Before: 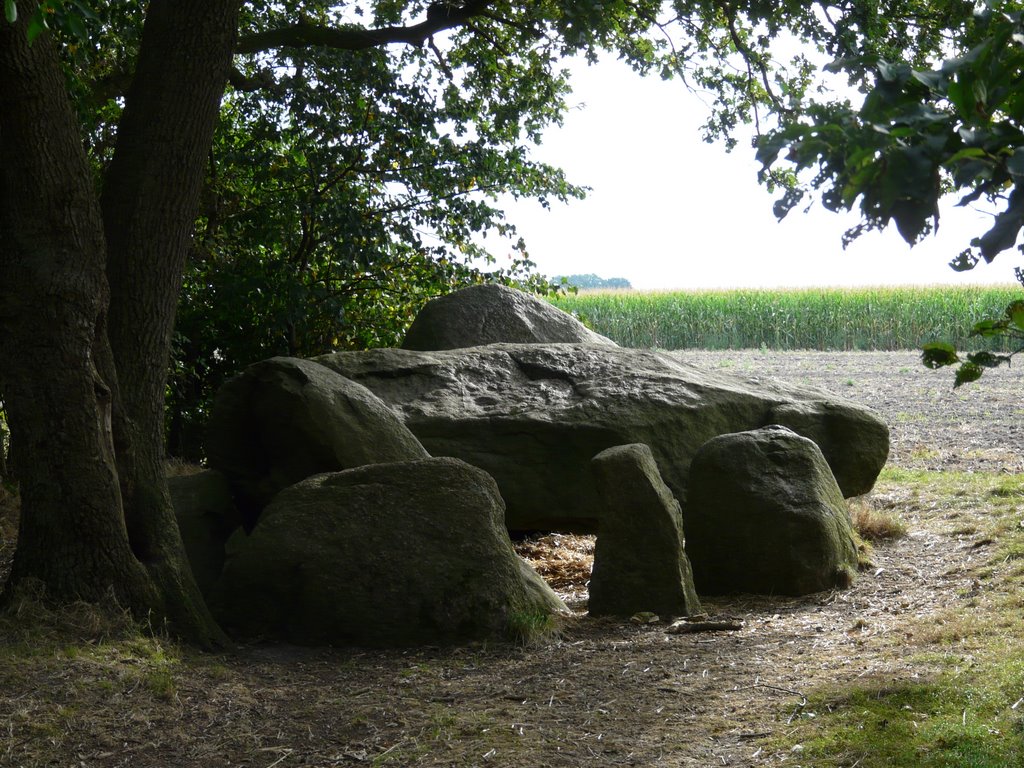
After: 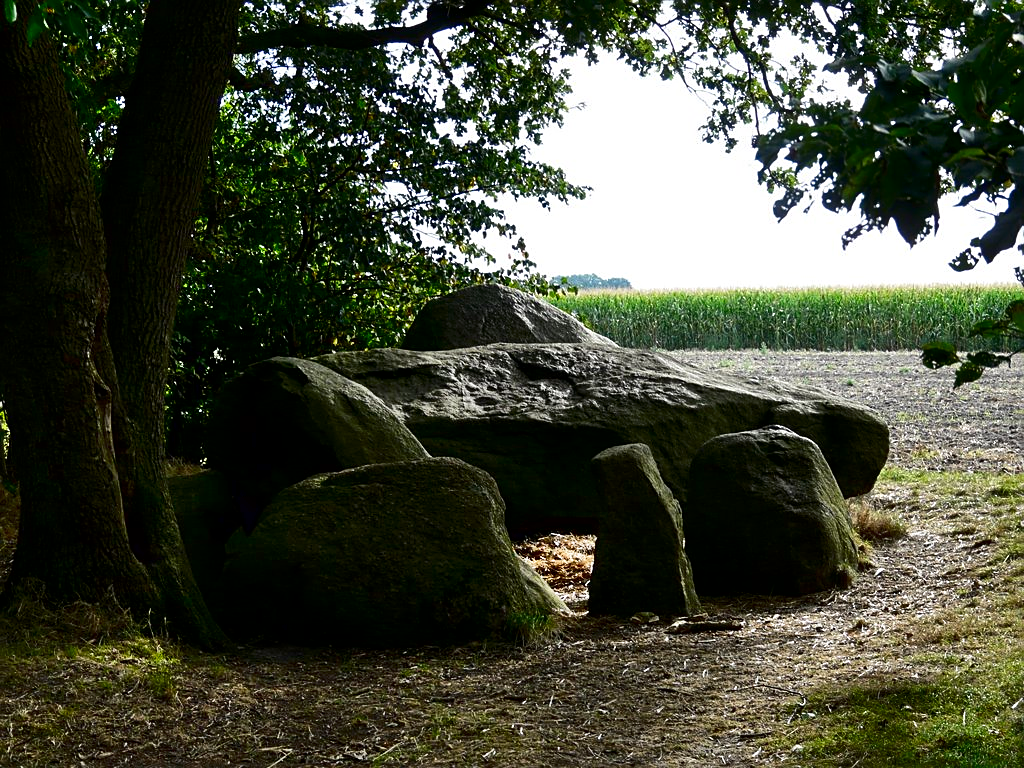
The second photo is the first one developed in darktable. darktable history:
local contrast: mode bilateral grid, contrast 20, coarseness 51, detail 120%, midtone range 0.2
shadows and highlights: shadows 51.77, highlights -28.27, soften with gaussian
sharpen: on, module defaults
contrast brightness saturation: contrast 0.099, brightness -0.265, saturation 0.143
